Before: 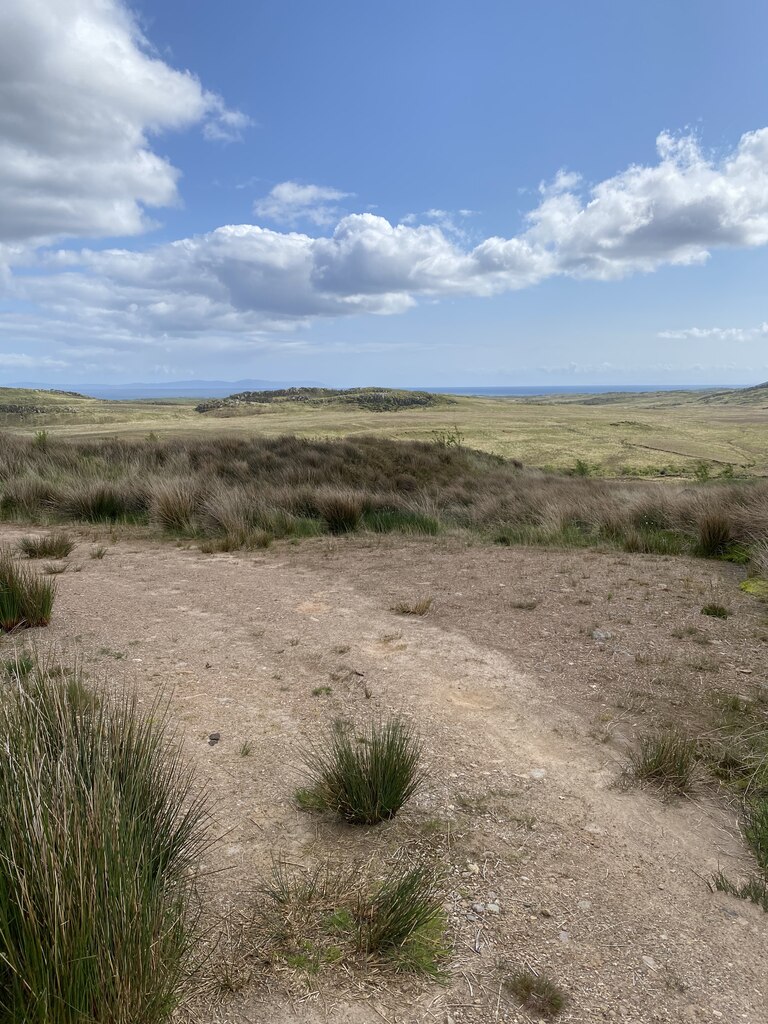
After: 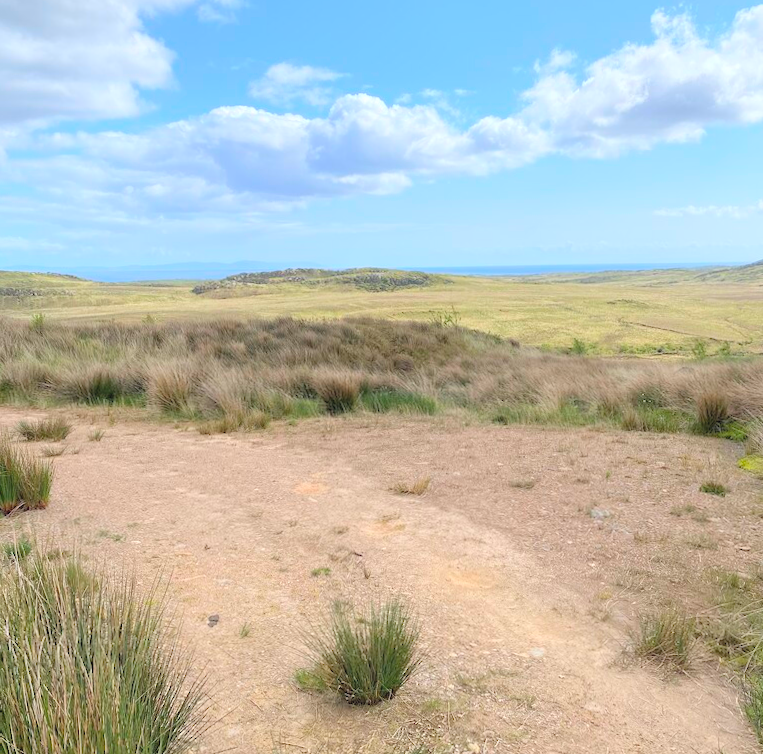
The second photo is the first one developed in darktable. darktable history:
exposure: black level correction 0, exposure 1.45 EV, compensate exposure bias true, compensate highlight preservation false
global tonemap: drago (0.7, 100)
crop: top 11.038%, bottom 13.962%
rotate and perspective: rotation -0.45°, automatic cropping original format, crop left 0.008, crop right 0.992, crop top 0.012, crop bottom 0.988
